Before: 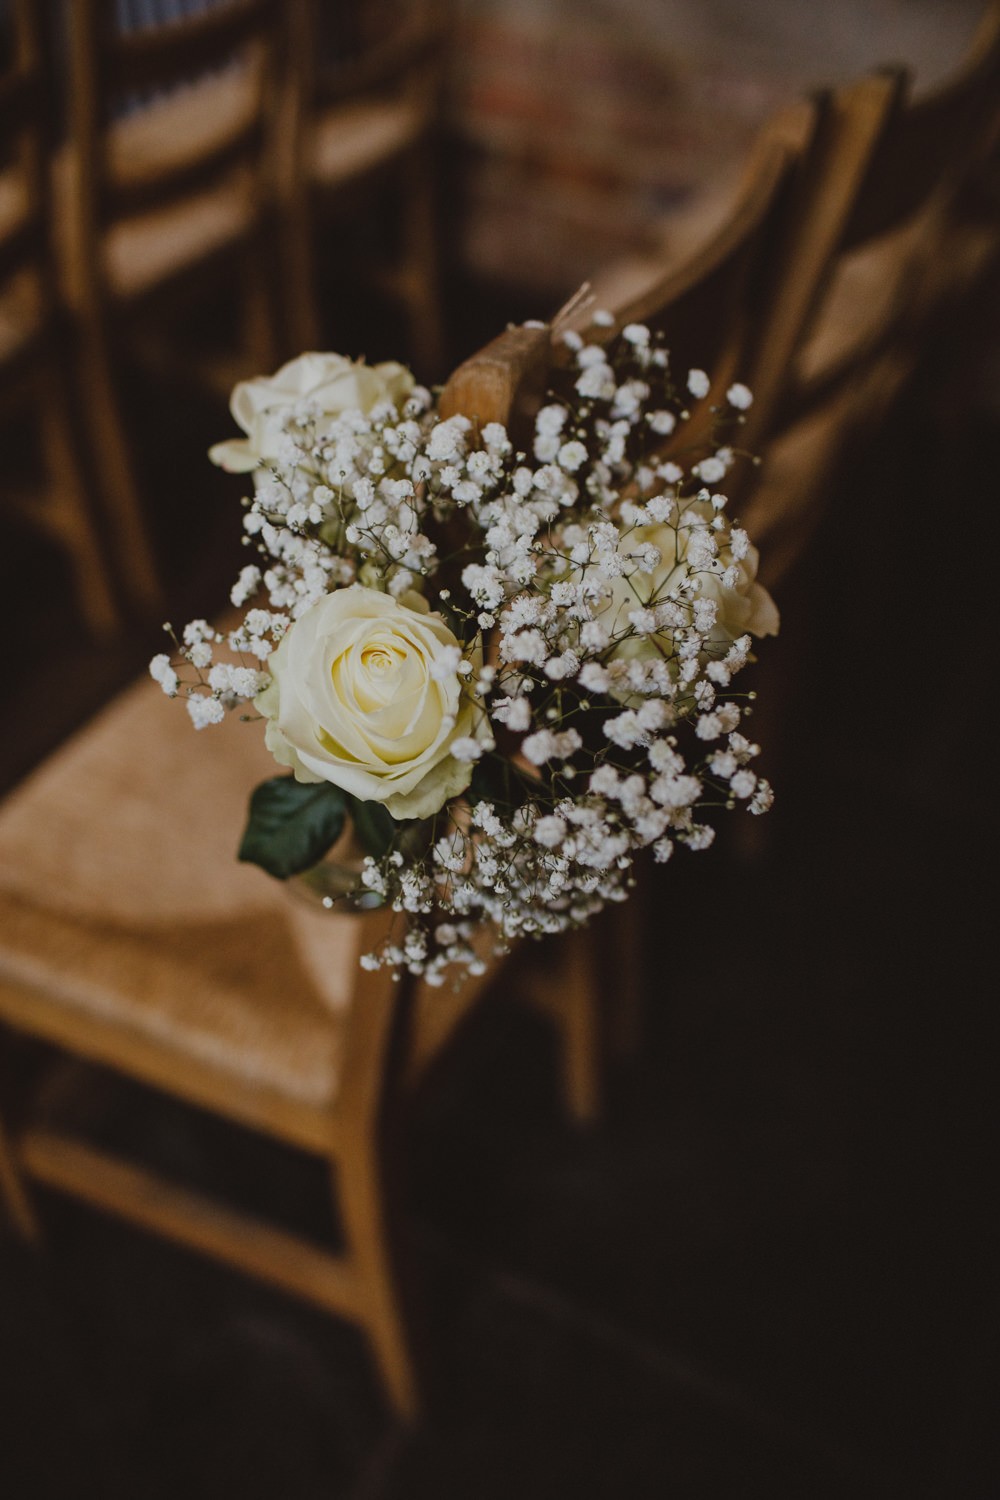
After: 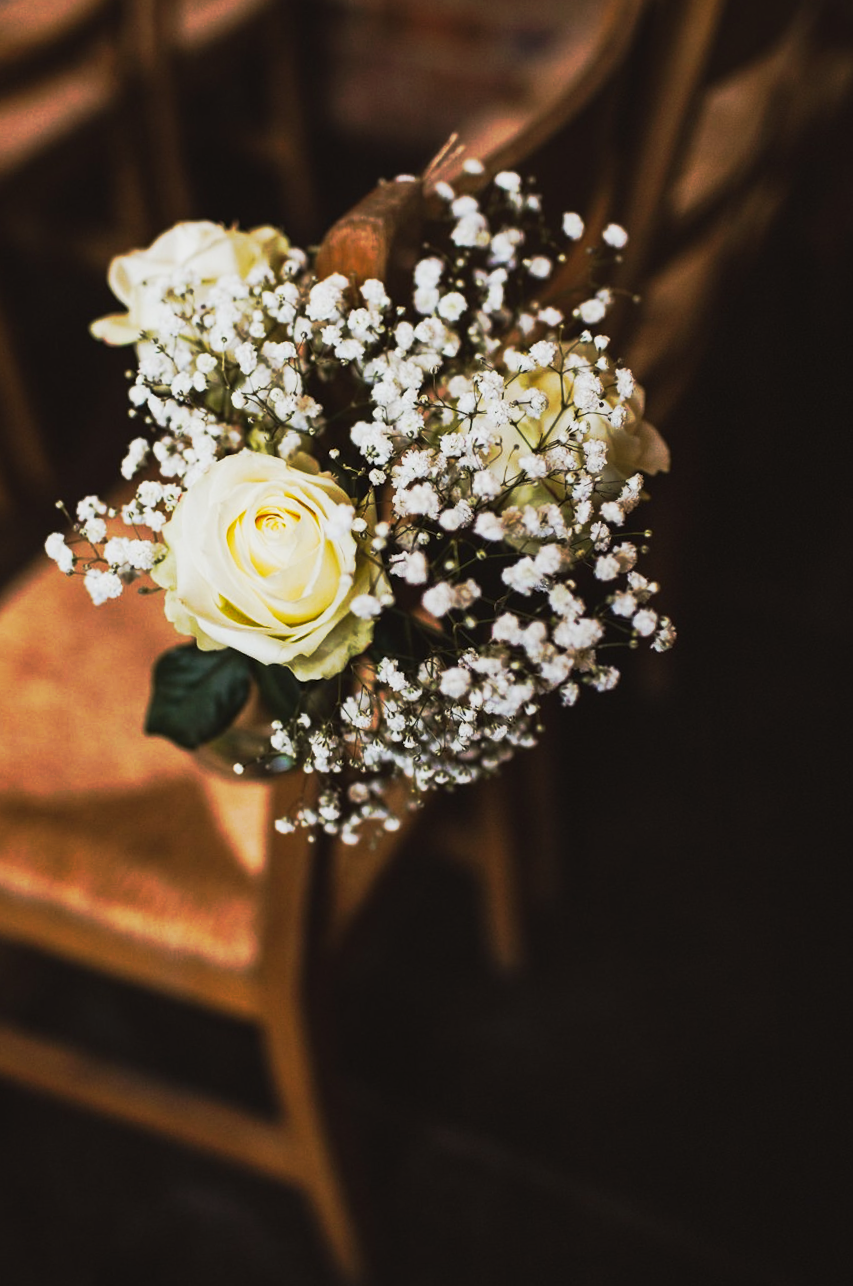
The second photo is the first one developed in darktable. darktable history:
tone curve: curves: ch0 [(0, 0) (0.003, 0.003) (0.011, 0.008) (0.025, 0.018) (0.044, 0.04) (0.069, 0.062) (0.1, 0.09) (0.136, 0.121) (0.177, 0.158) (0.224, 0.197) (0.277, 0.255) (0.335, 0.314) (0.399, 0.391) (0.468, 0.496) (0.543, 0.683) (0.623, 0.801) (0.709, 0.883) (0.801, 0.94) (0.898, 0.984) (1, 1)], preserve colors none
crop and rotate: angle 3.89°, left 6.108%, top 5.718%
